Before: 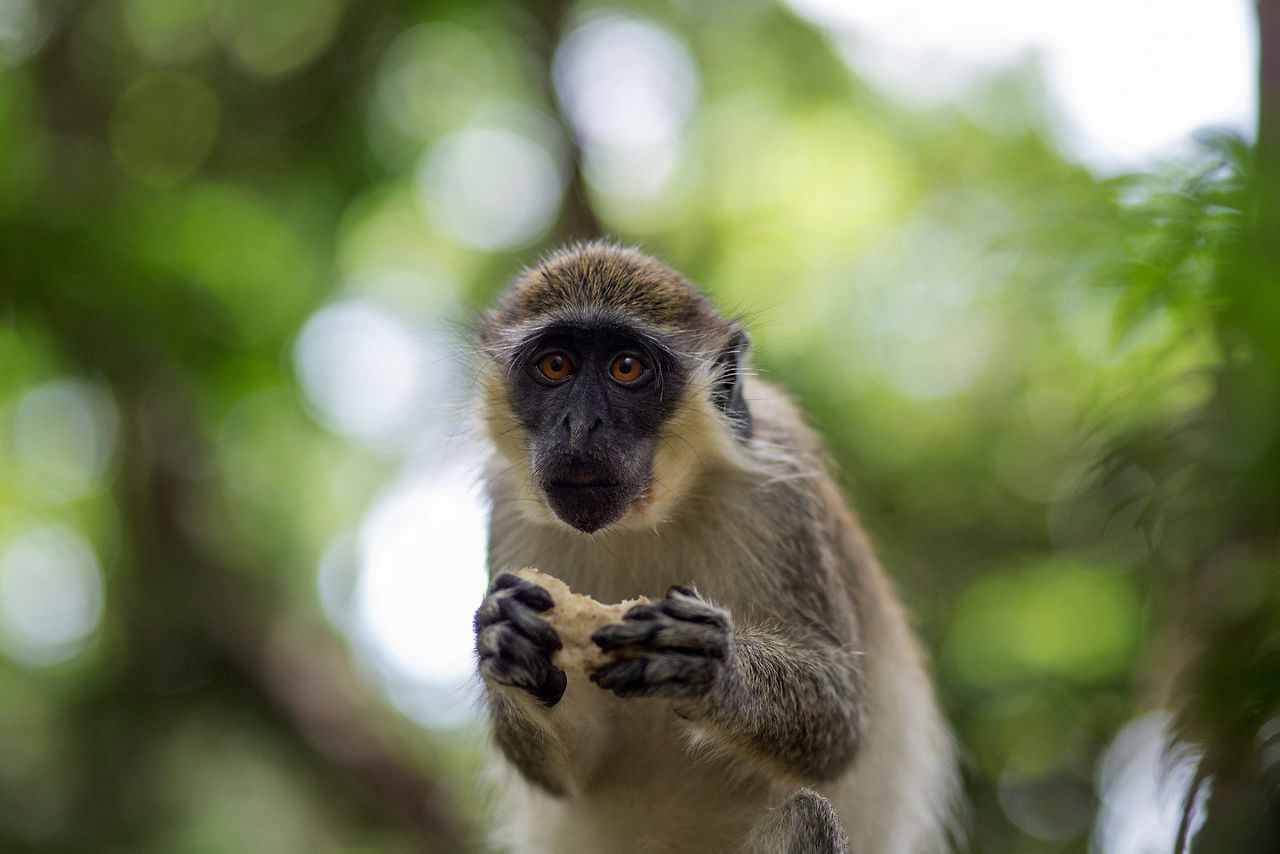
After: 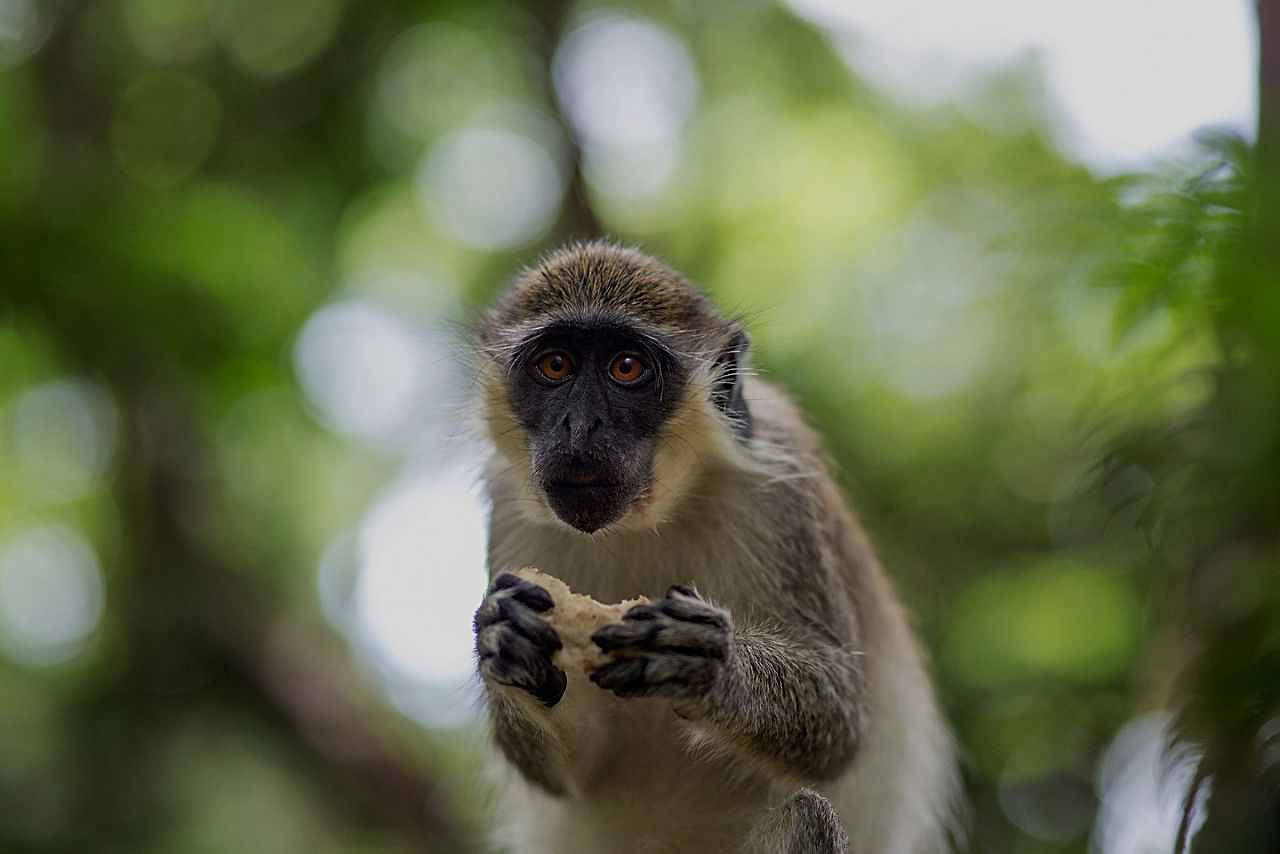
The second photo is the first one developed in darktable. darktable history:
exposure: exposure -0.492 EV, compensate highlight preservation false
sharpen: on, module defaults
